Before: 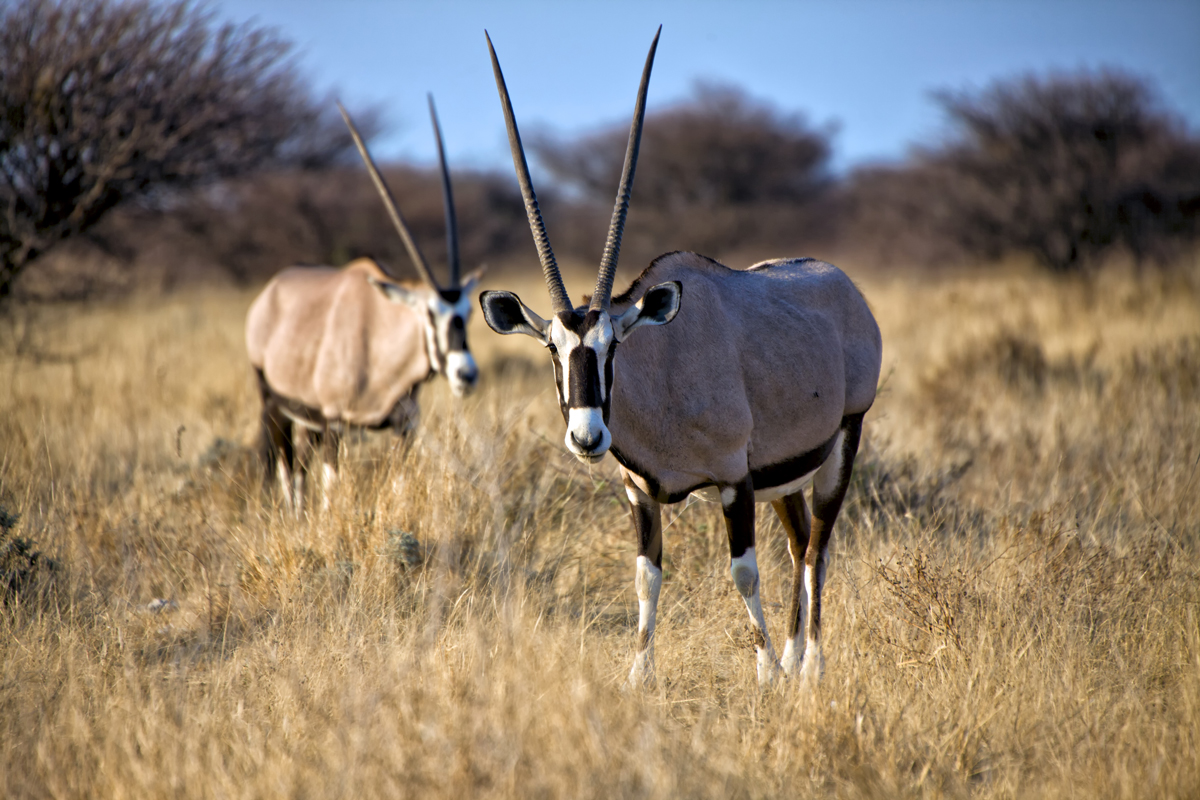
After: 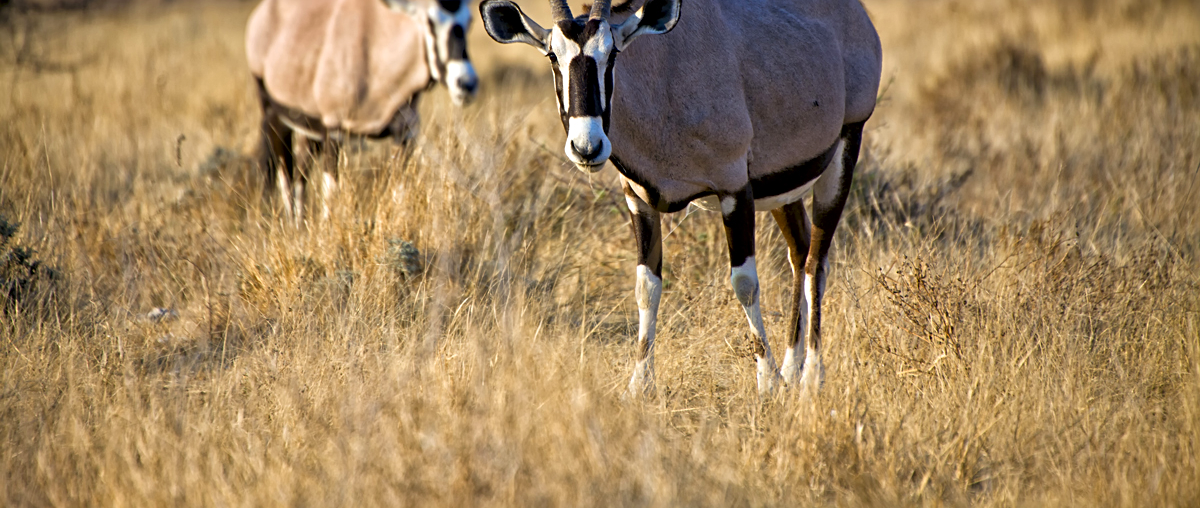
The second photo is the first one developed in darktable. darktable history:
contrast brightness saturation: contrast 0.04, saturation 0.16
sharpen: radius 2.167, amount 0.381, threshold 0
crop and rotate: top 36.435%
